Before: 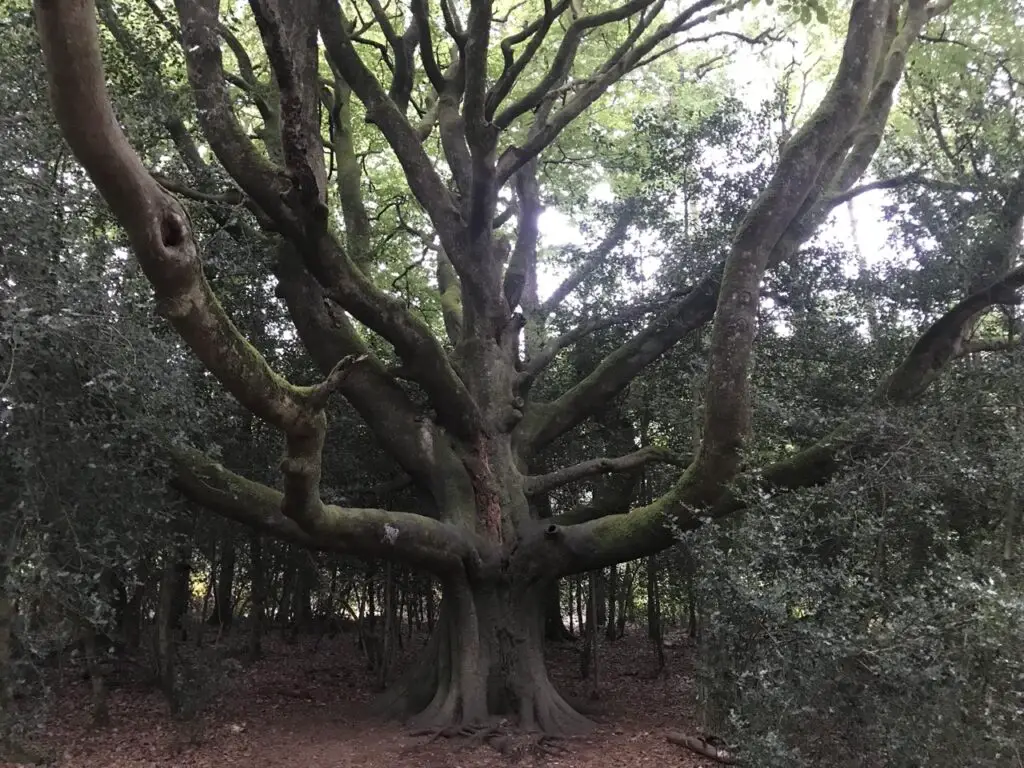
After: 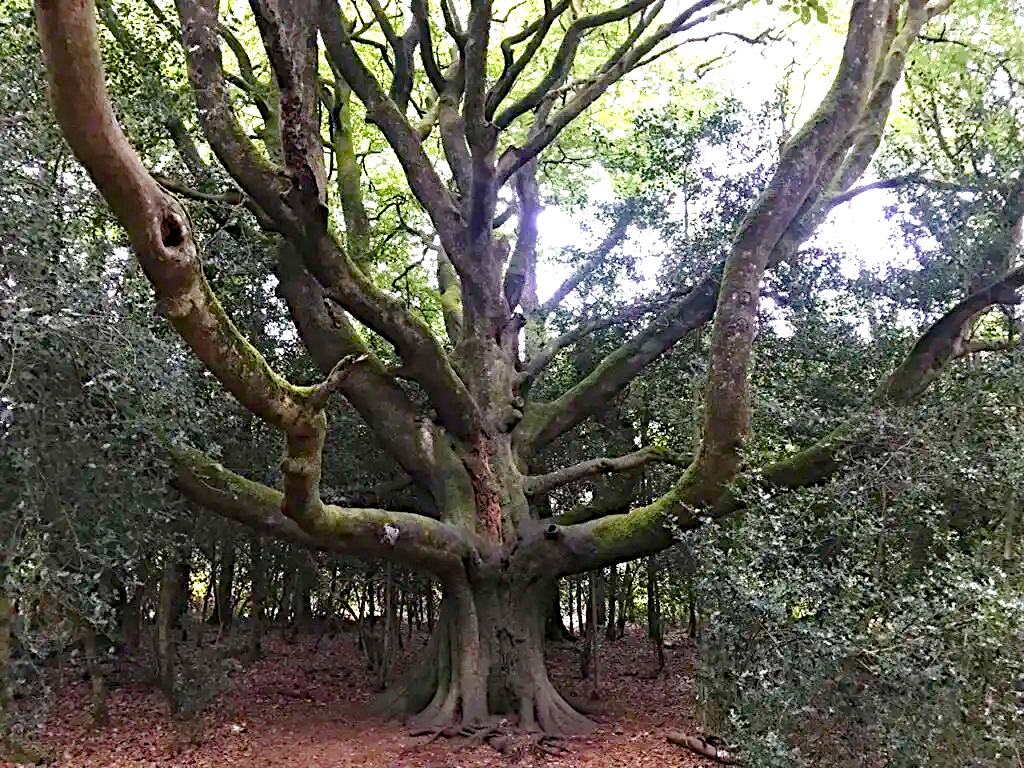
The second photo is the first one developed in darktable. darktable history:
diffuse or sharpen "sharpen demosaicing: AA filter": edge sensitivity 1, 1st order anisotropy 100%, 2nd order anisotropy 100%, 3rd order anisotropy 100%, 4th order anisotropy 100%, 1st order speed -25%, 2nd order speed -25%, 3rd order speed -25%, 4th order speed -25%
contrast equalizer: octaves 7, y [[0.6 ×6], [0.55 ×6], [0 ×6], [0 ×6], [0 ×6]], mix 0.3
haze removal: adaptive false
color balance rgb "light contrast": perceptual brilliance grading › highlights 10%, perceptual brilliance grading › mid-tones 5%, perceptual brilliance grading › shadows -10%
color balance rgb: perceptual saturation grading › global saturation 20%, perceptual saturation grading › highlights -25%, perceptual saturation grading › shadows 50.52%, global vibrance 40.24%
exposure: black level correction 0, exposure 1 EV, compensate exposure bias true, compensate highlight preservation false
